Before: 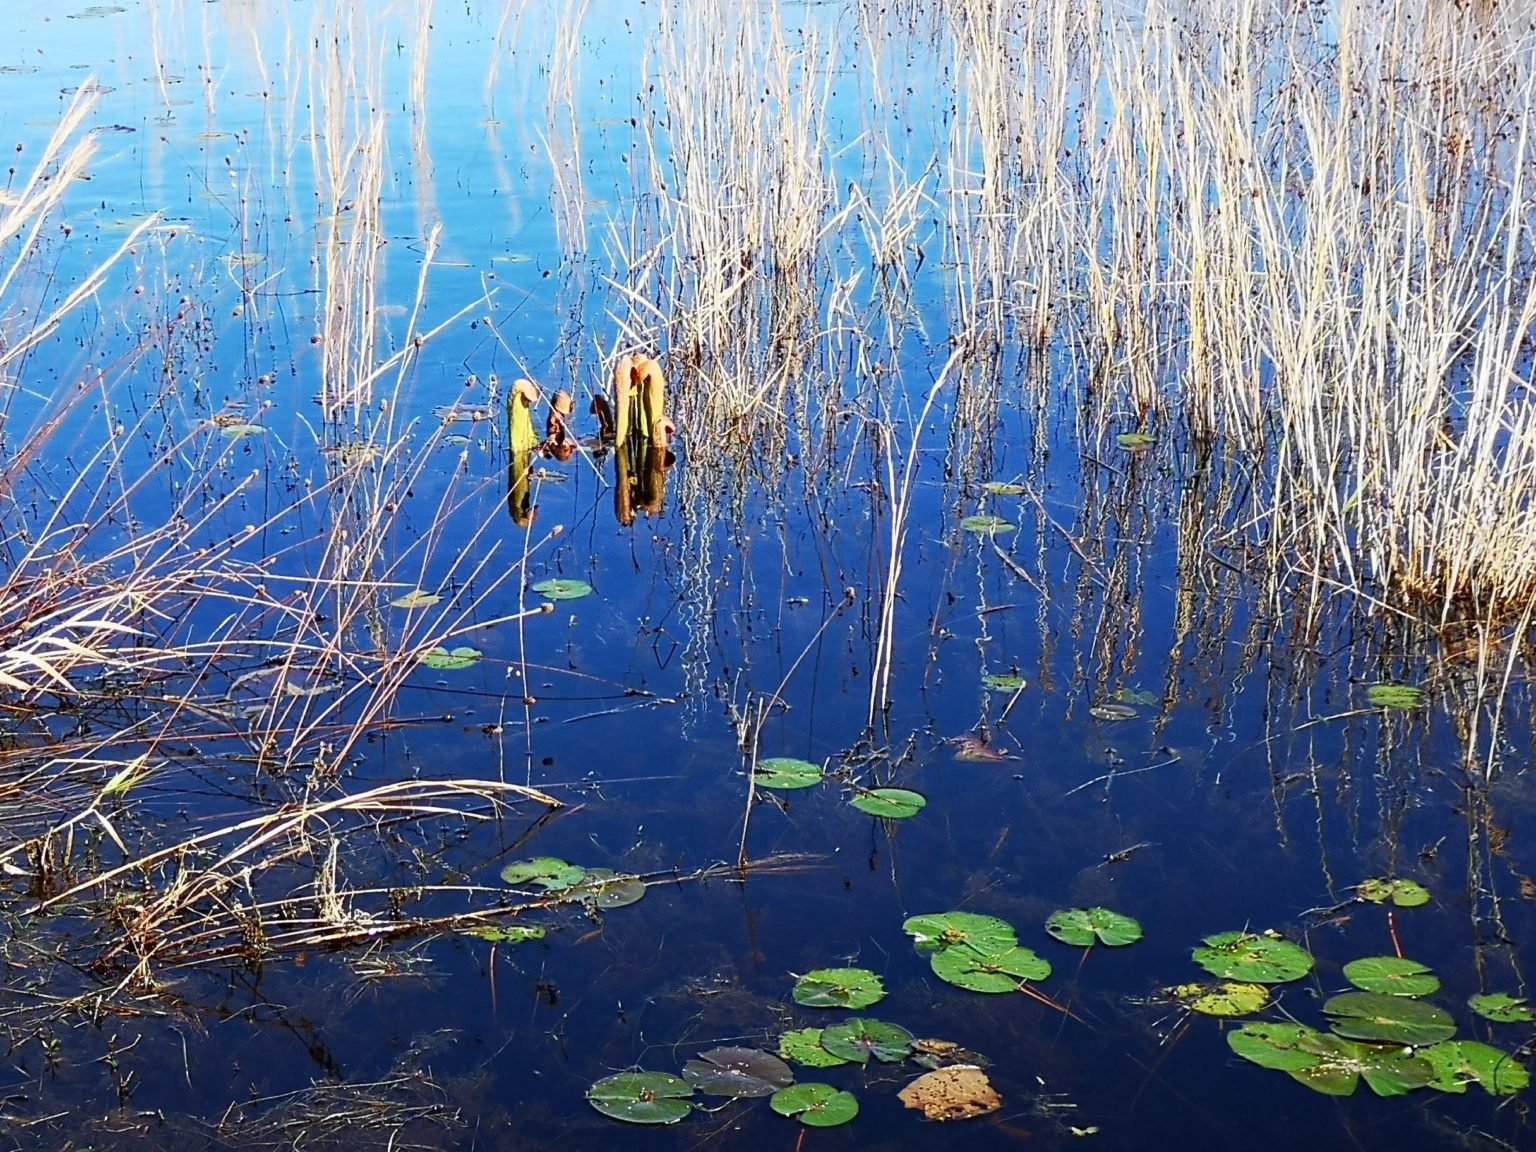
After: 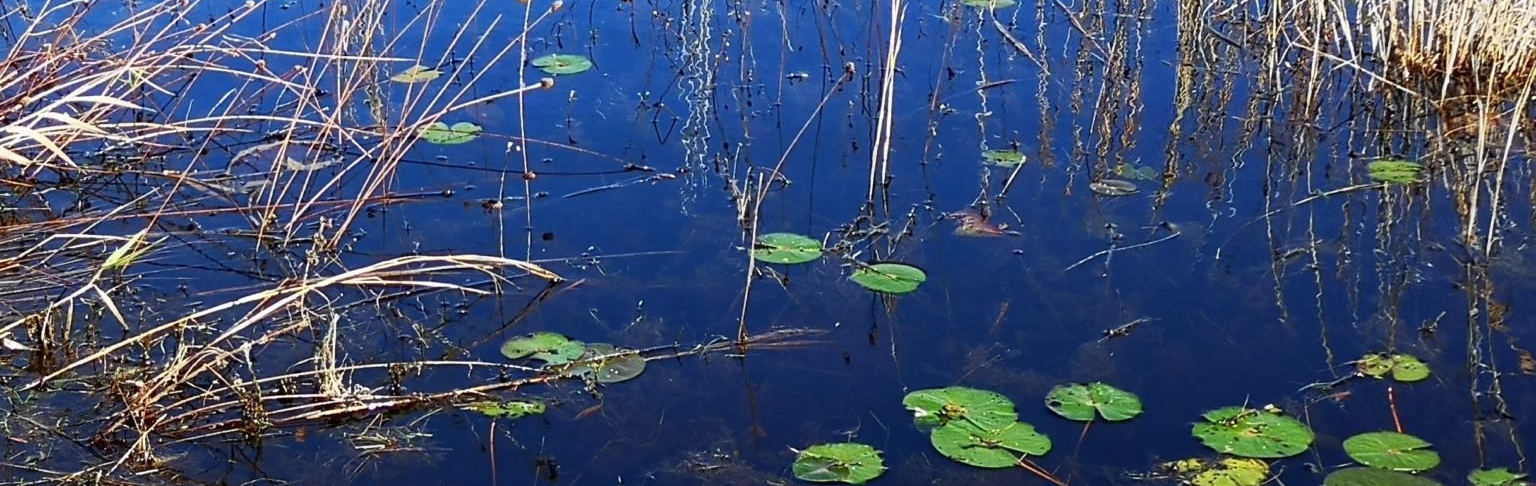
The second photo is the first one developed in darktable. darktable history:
crop: top 45.642%, bottom 12.105%
